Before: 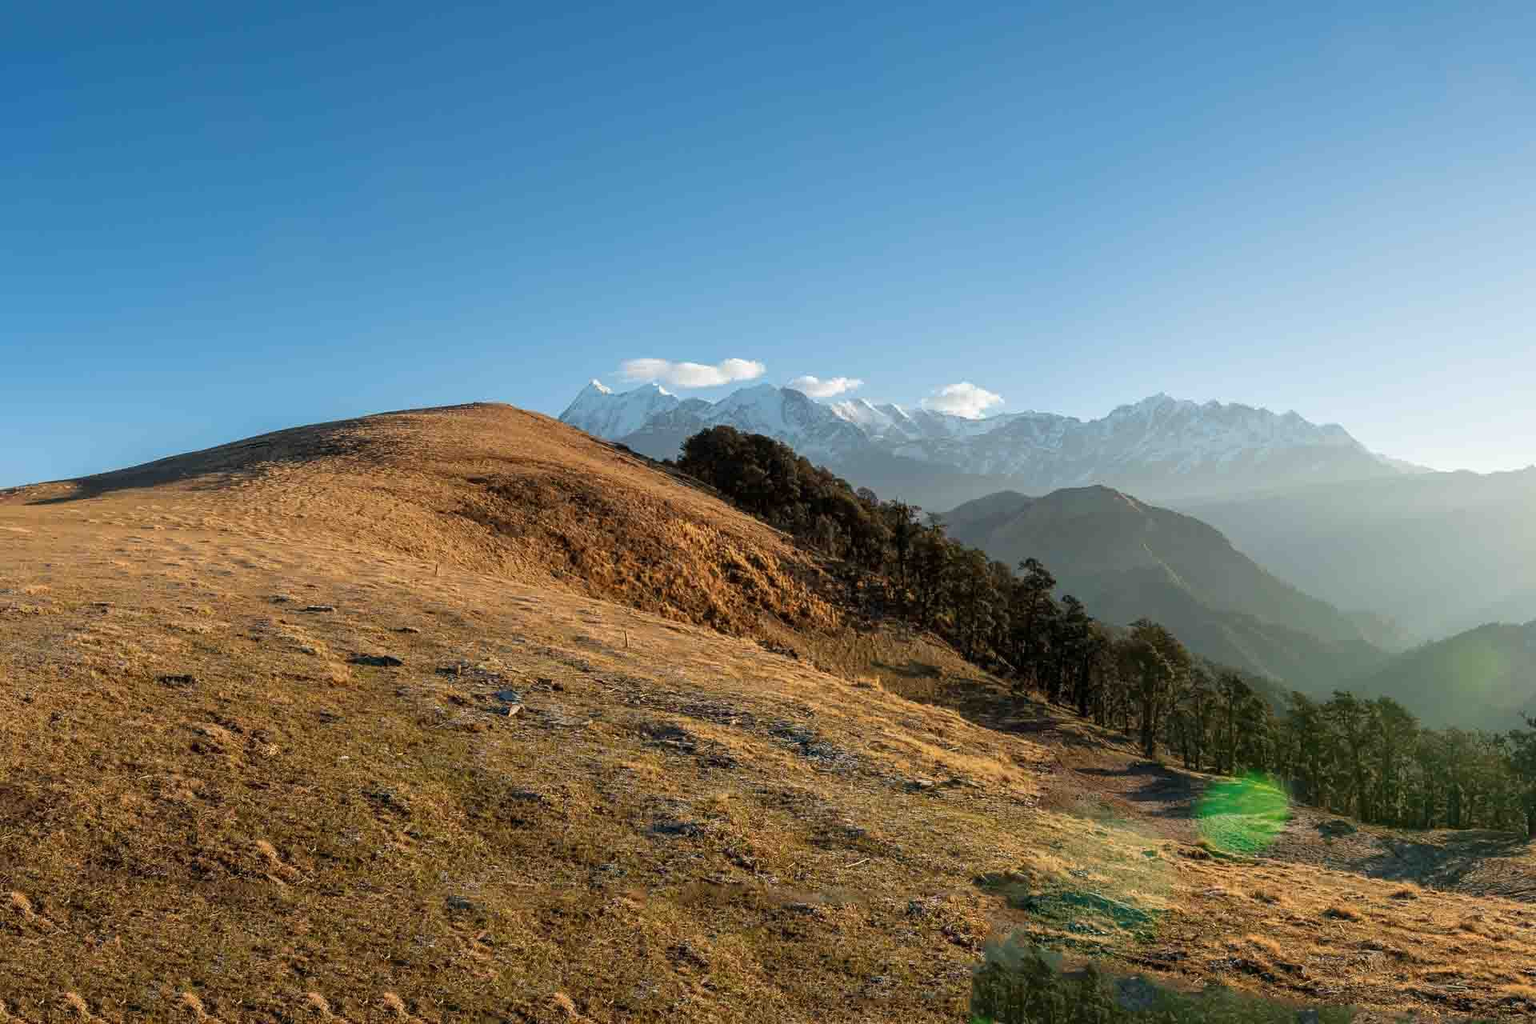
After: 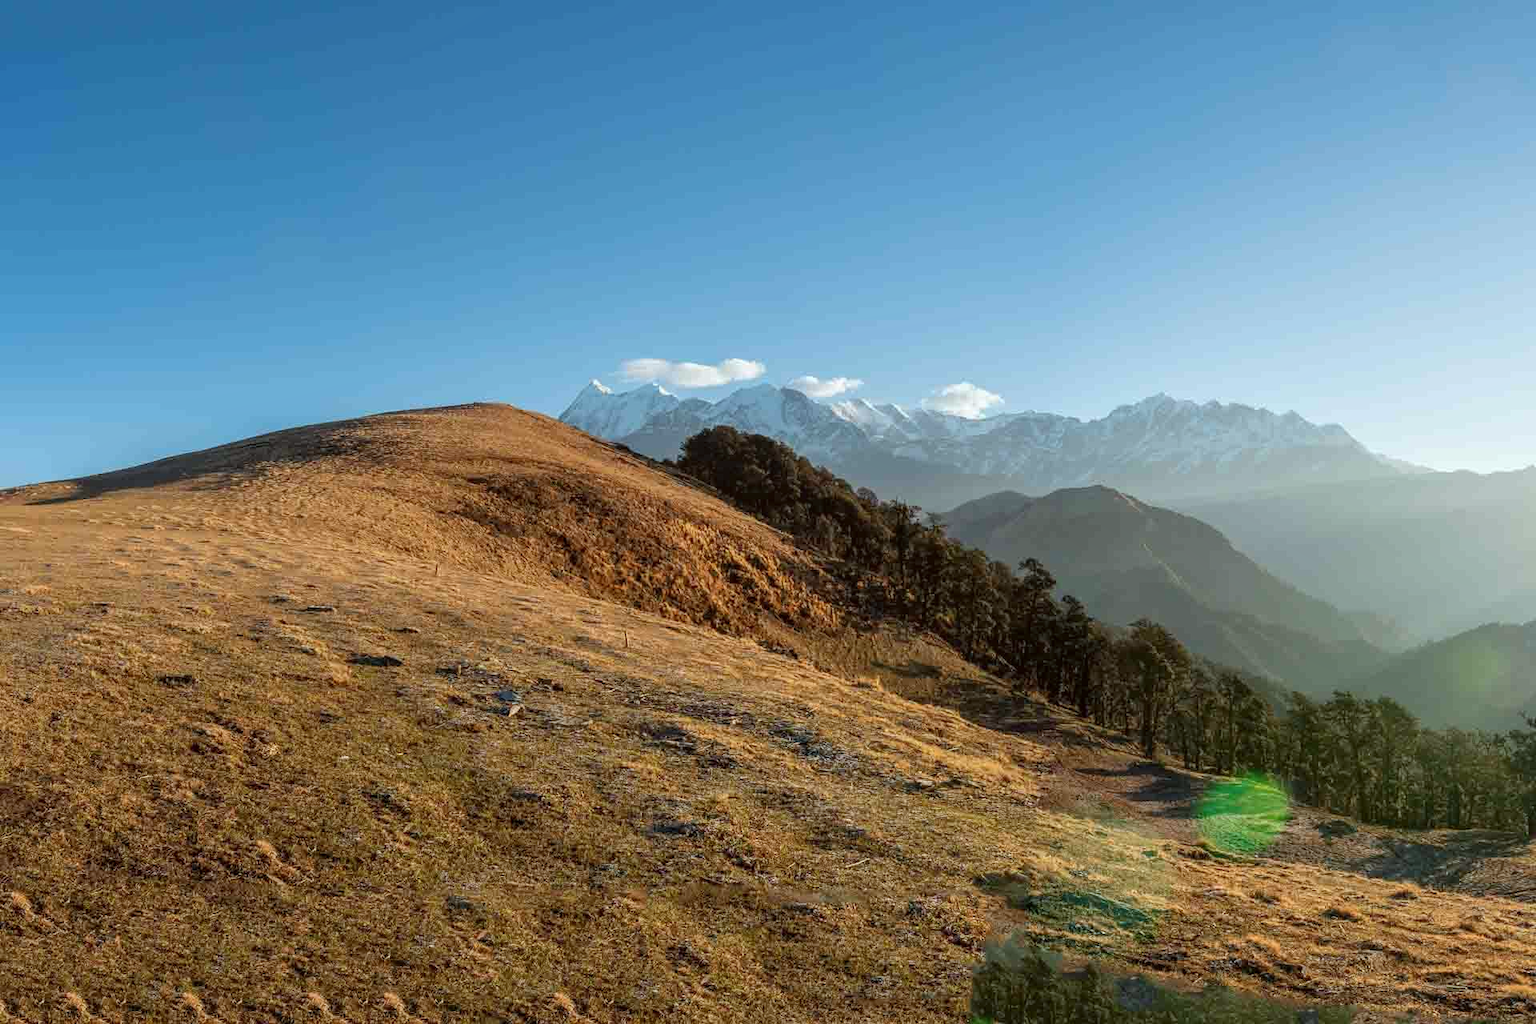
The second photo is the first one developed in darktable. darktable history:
color correction: highlights a* -2.73, highlights b* -2.09, shadows a* 2.41, shadows b* 2.73
local contrast: detail 110%
